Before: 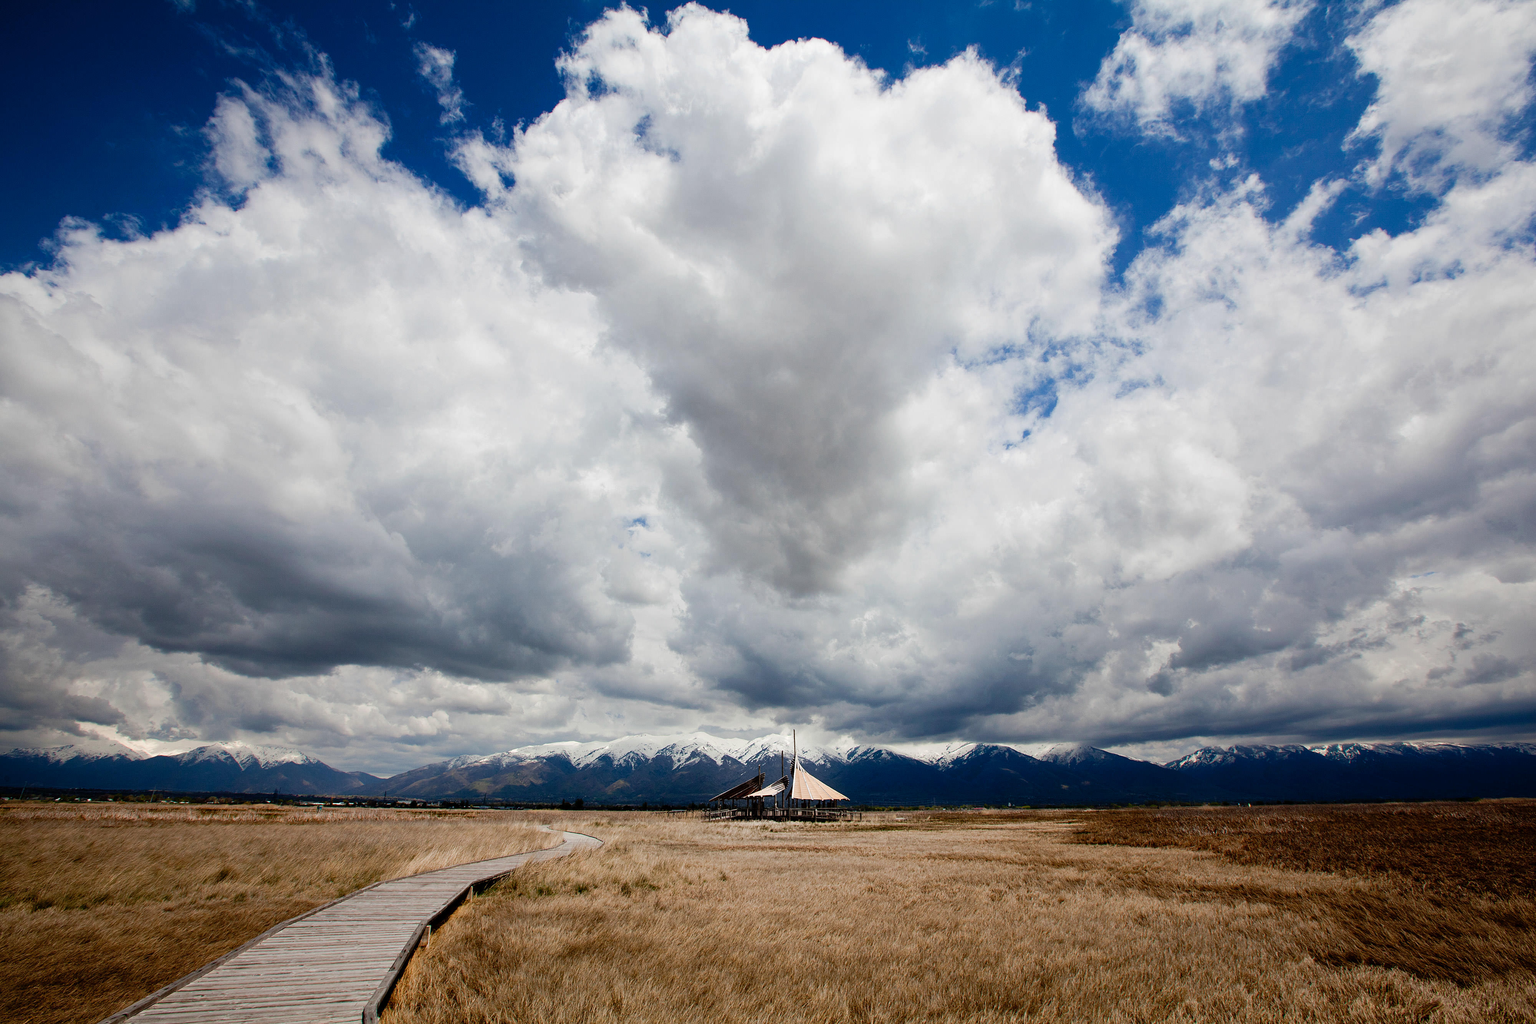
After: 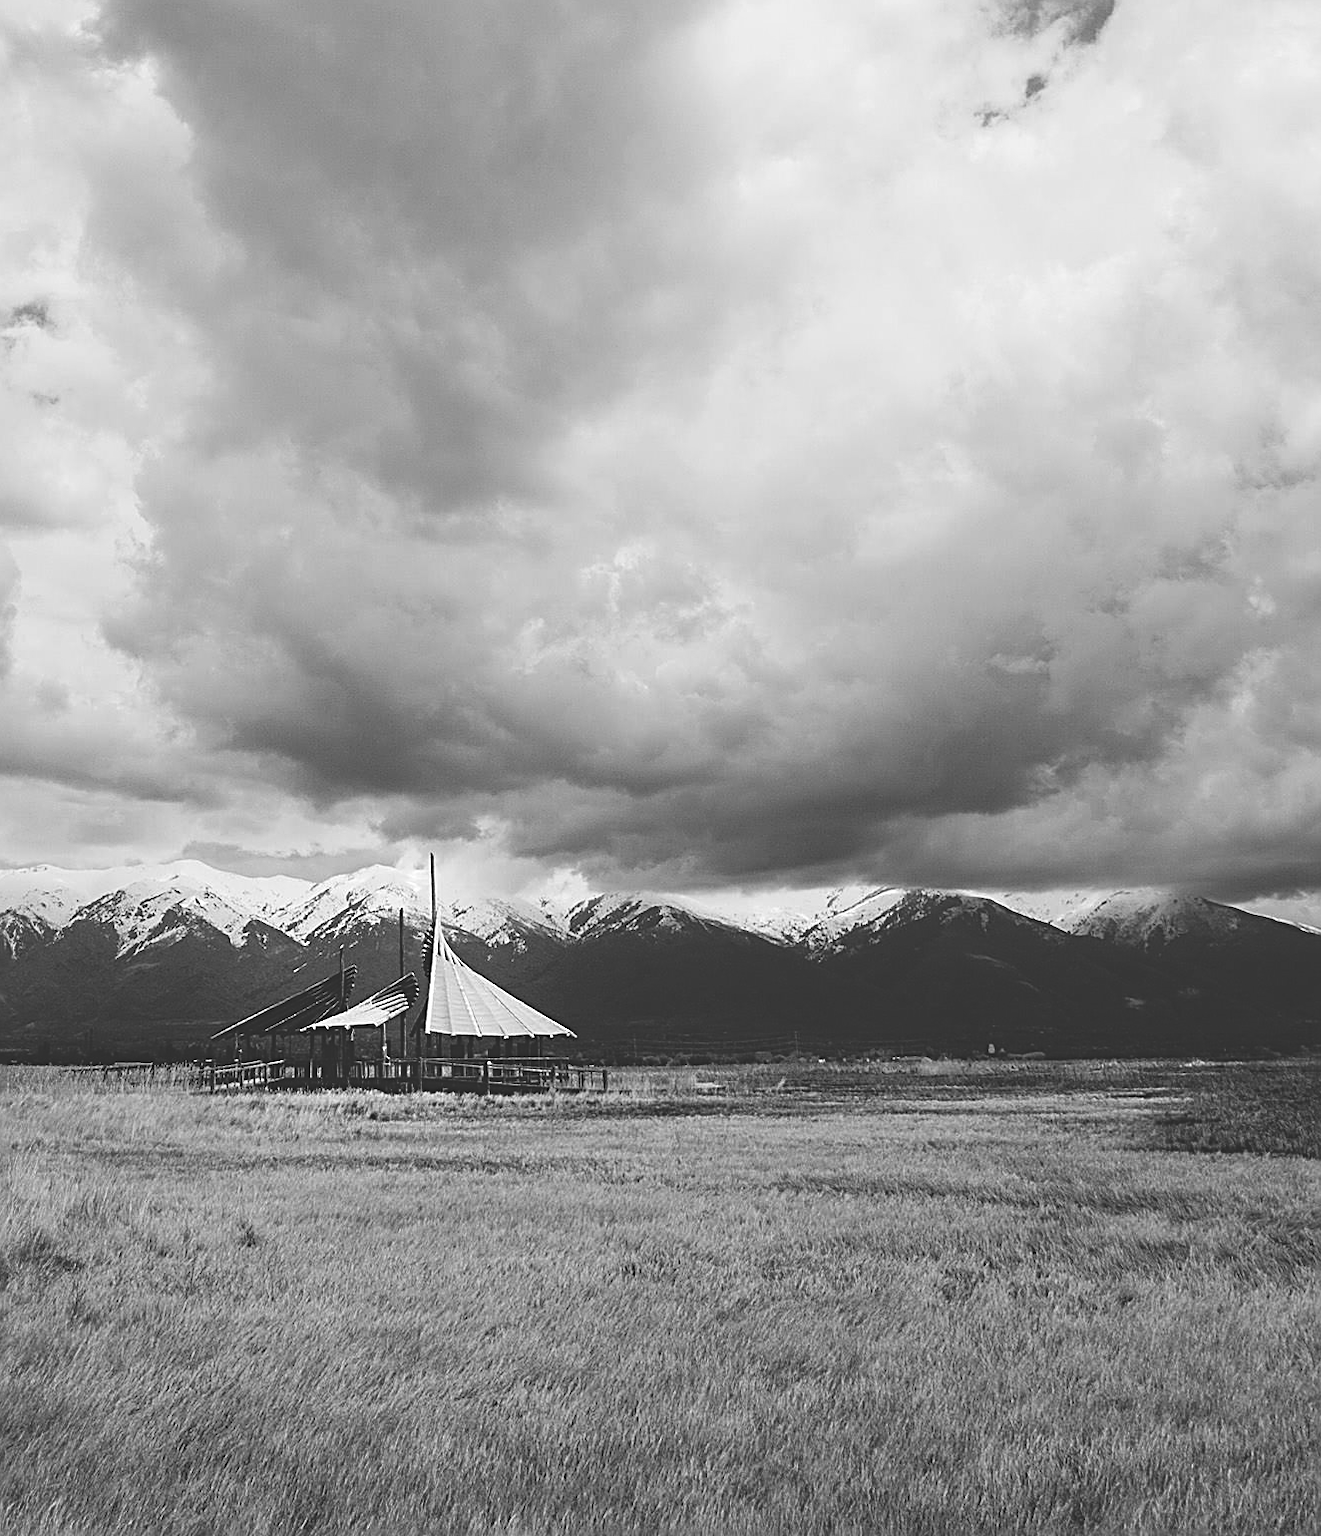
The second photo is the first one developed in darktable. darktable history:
crop: left 40.878%, top 39.176%, right 25.993%, bottom 3.081%
color correction: highlights a* 11.96, highlights b* 11.58
shadows and highlights: shadows 0, highlights 40
monochrome: on, module defaults
exposure: black level correction -0.03, compensate highlight preservation false
sharpen: radius 2.767
